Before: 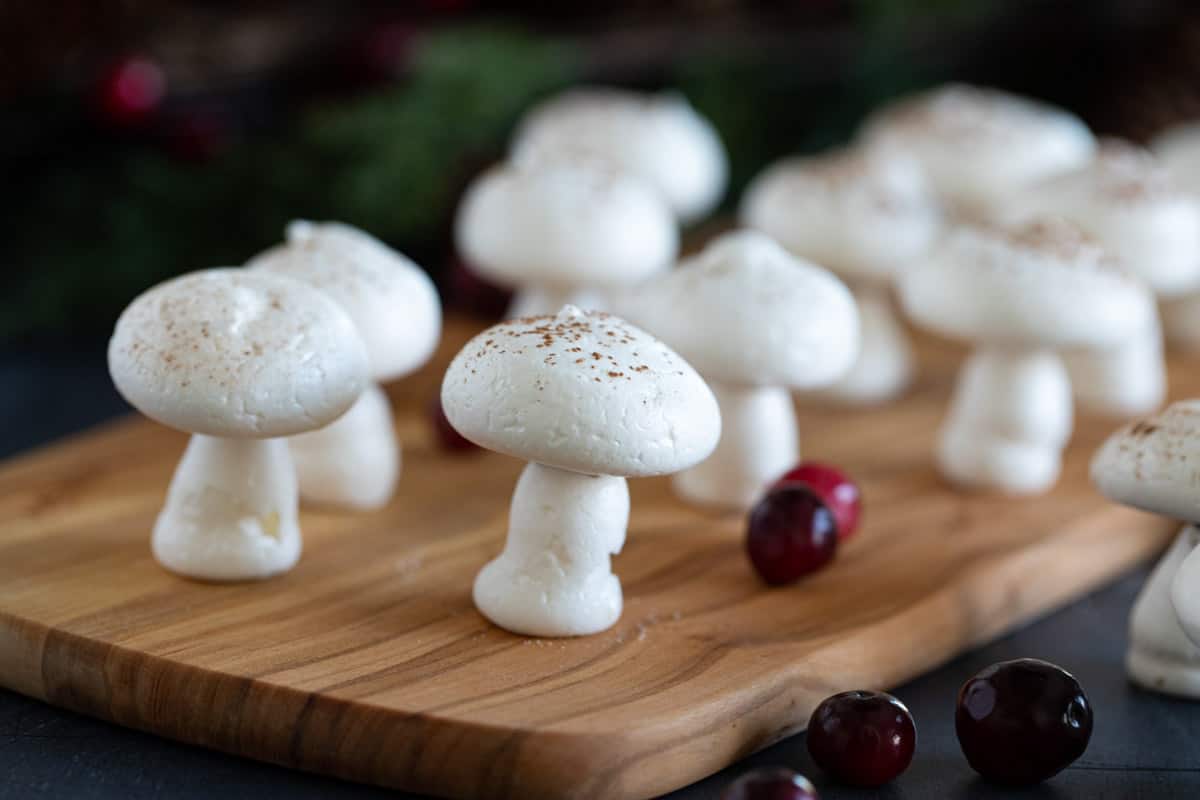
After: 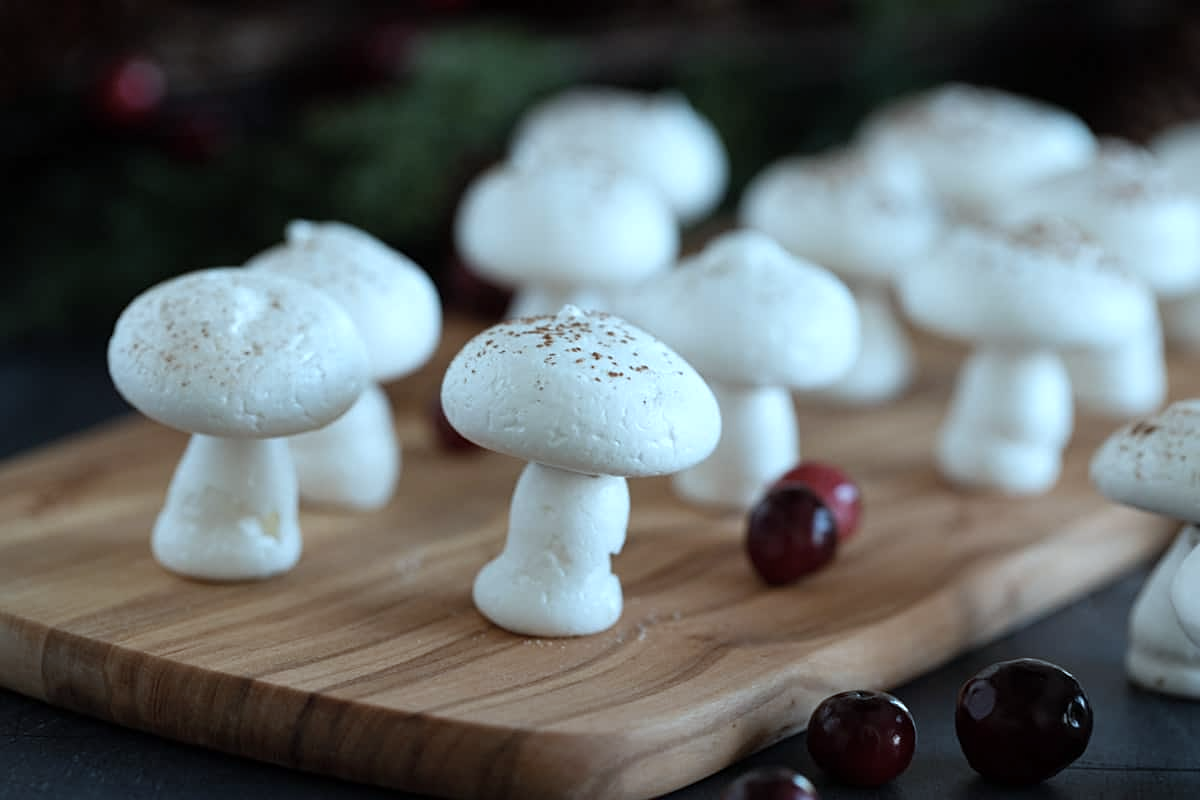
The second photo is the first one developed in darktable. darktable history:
color correction: highlights a* -12.89, highlights b* -17.58, saturation 0.709
sharpen: amount 0.212
